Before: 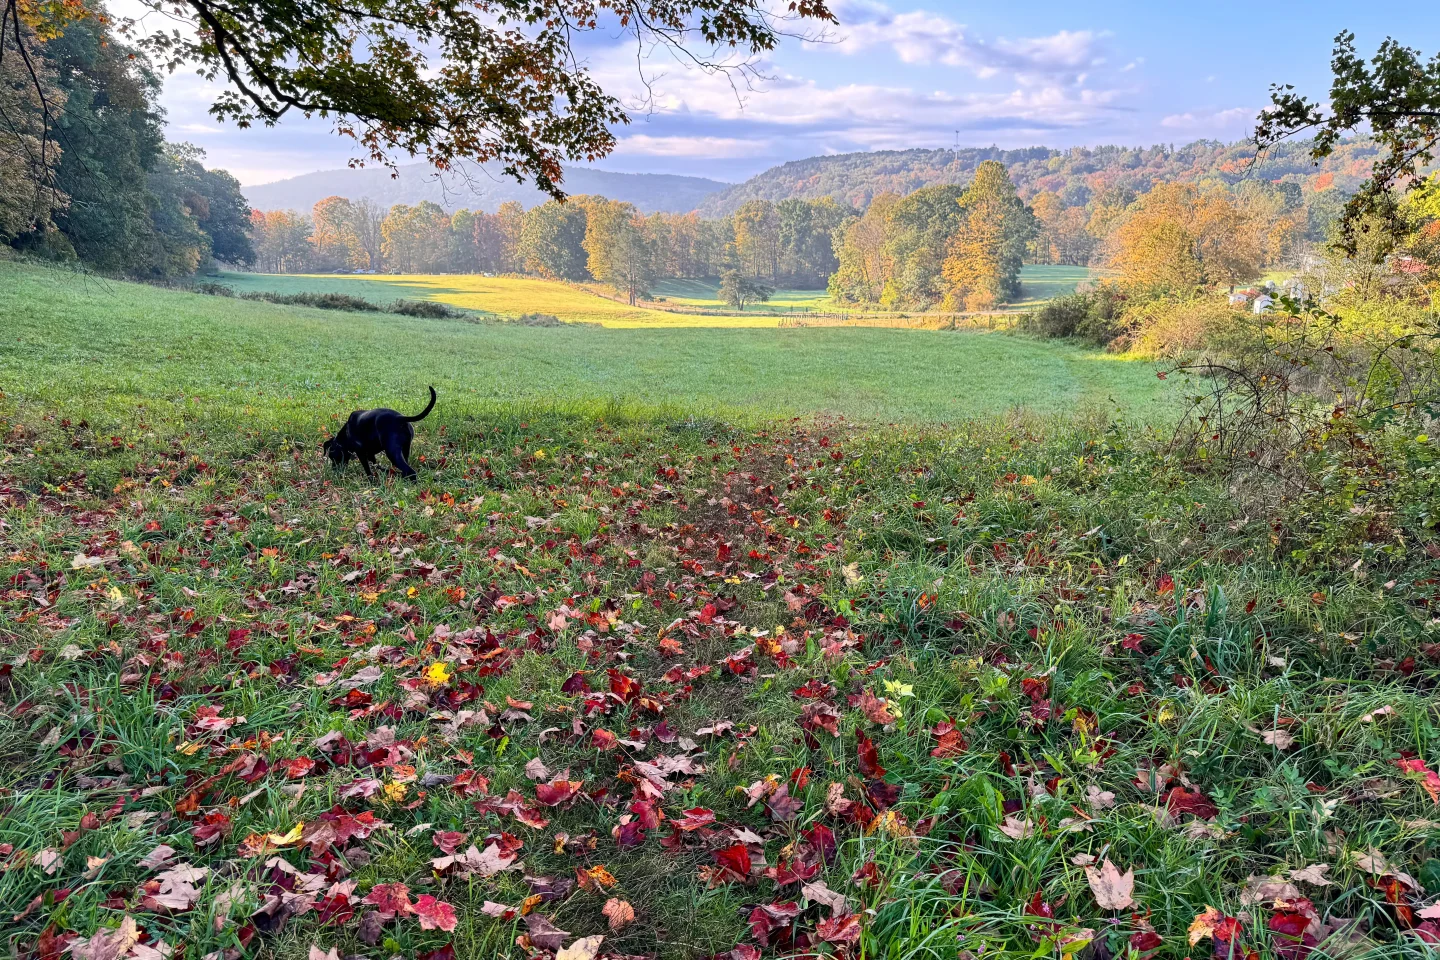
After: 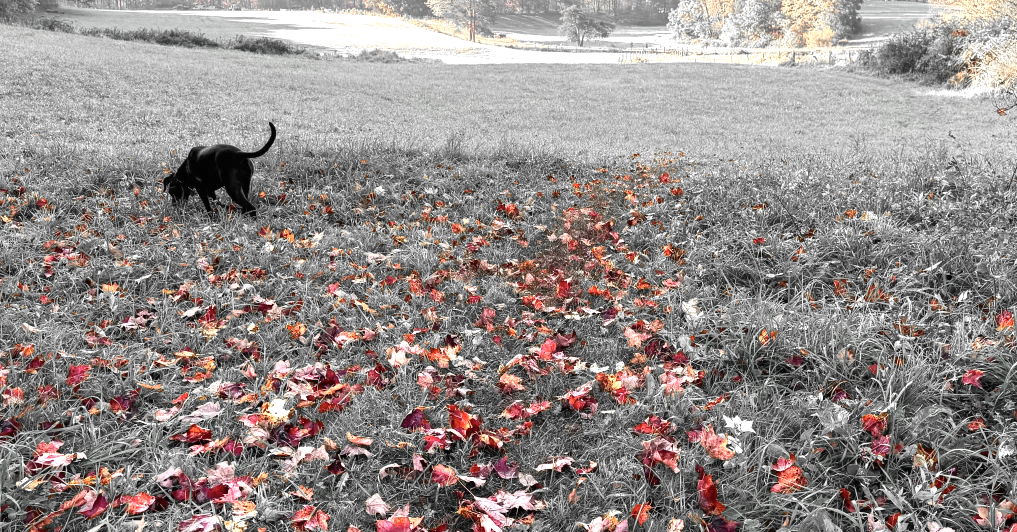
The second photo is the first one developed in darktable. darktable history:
crop: left 11.117%, top 27.551%, right 18.253%, bottom 16.97%
exposure: black level correction 0, exposure 0.499 EV, compensate highlight preservation false
color zones: curves: ch0 [(0, 0.65) (0.096, 0.644) (0.221, 0.539) (0.429, 0.5) (0.571, 0.5) (0.714, 0.5) (0.857, 0.5) (1, 0.65)]; ch1 [(0, 0.5) (0.143, 0.5) (0.257, -0.002) (0.429, 0.04) (0.571, -0.001) (0.714, -0.015) (0.857, 0.024) (1, 0.5)]
